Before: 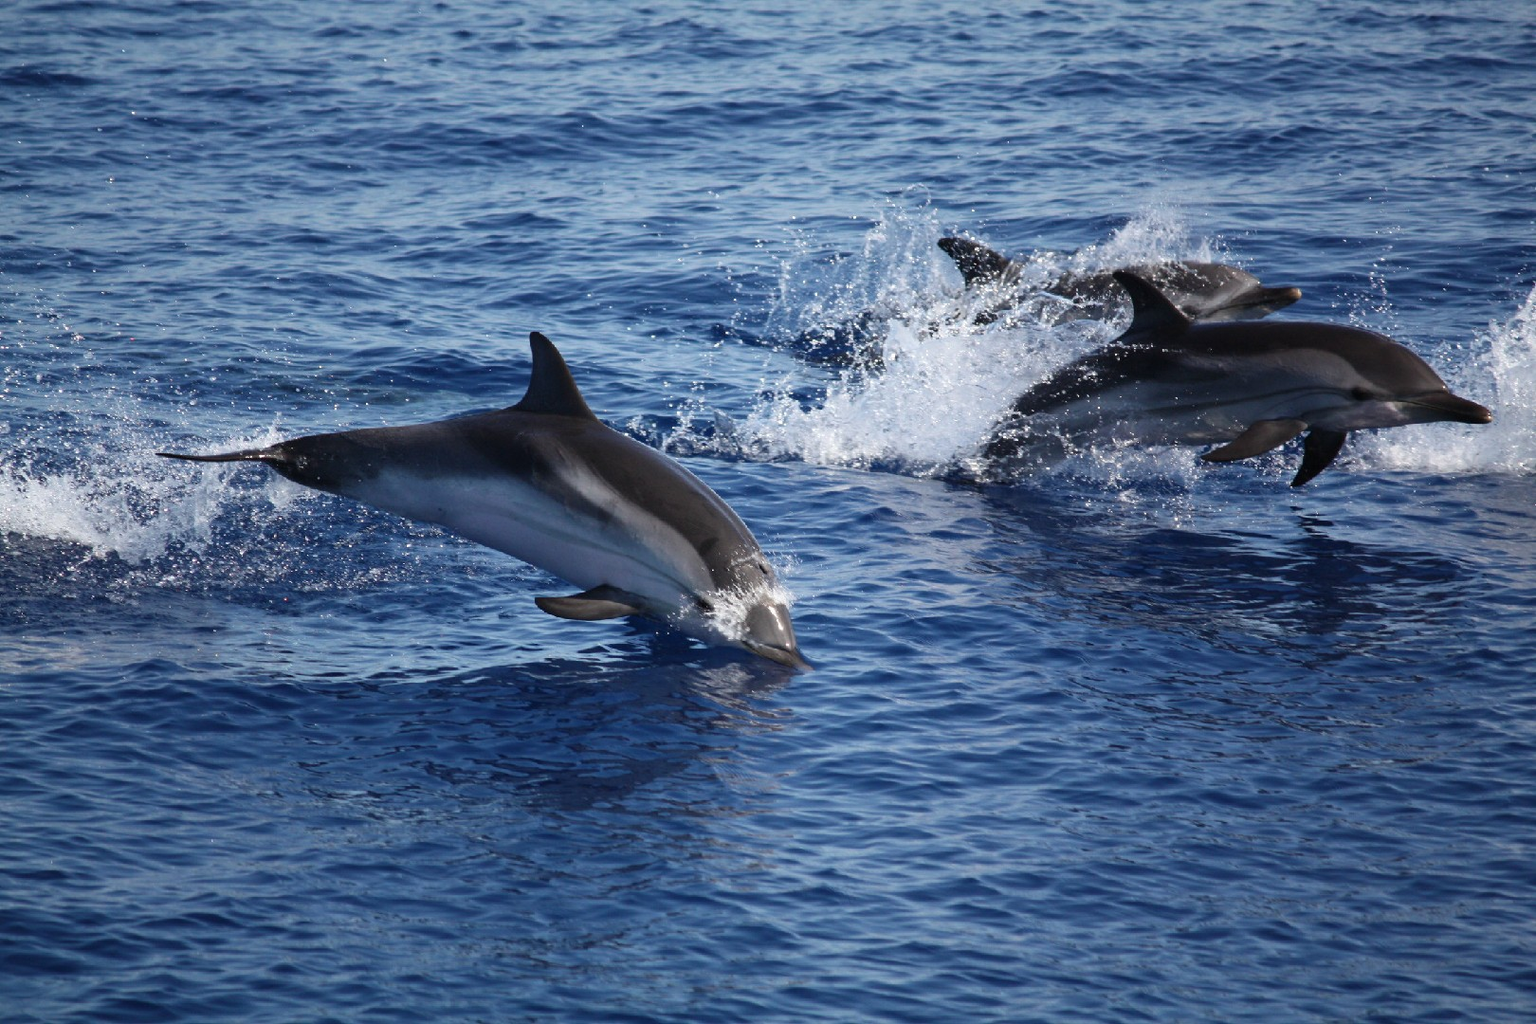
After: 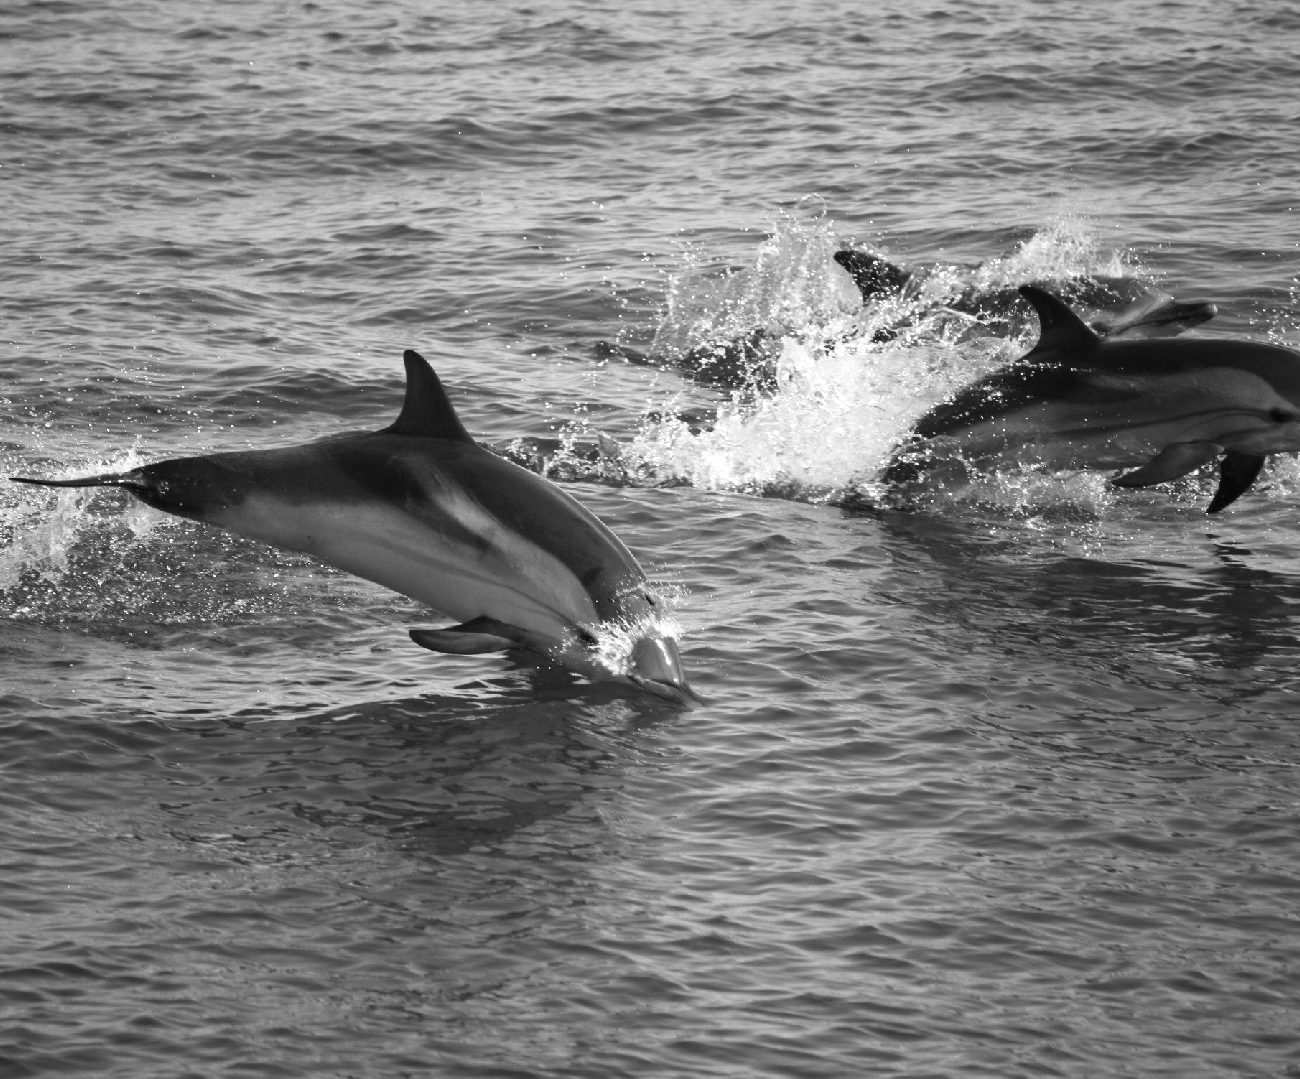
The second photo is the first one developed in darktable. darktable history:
color balance rgb: highlights gain › luminance 17.298%, global offset › hue 170.08°, perceptual saturation grading › global saturation 0.011%, perceptual saturation grading › highlights -17.818%, perceptual saturation grading › mid-tones 32.856%, perceptual saturation grading › shadows 50.587%, perceptual brilliance grading › global brilliance 3.446%
color calibration: output gray [0.21, 0.42, 0.37, 0], x 0.367, y 0.379, temperature 4400.16 K
crop and rotate: left 9.607%, right 10.136%
